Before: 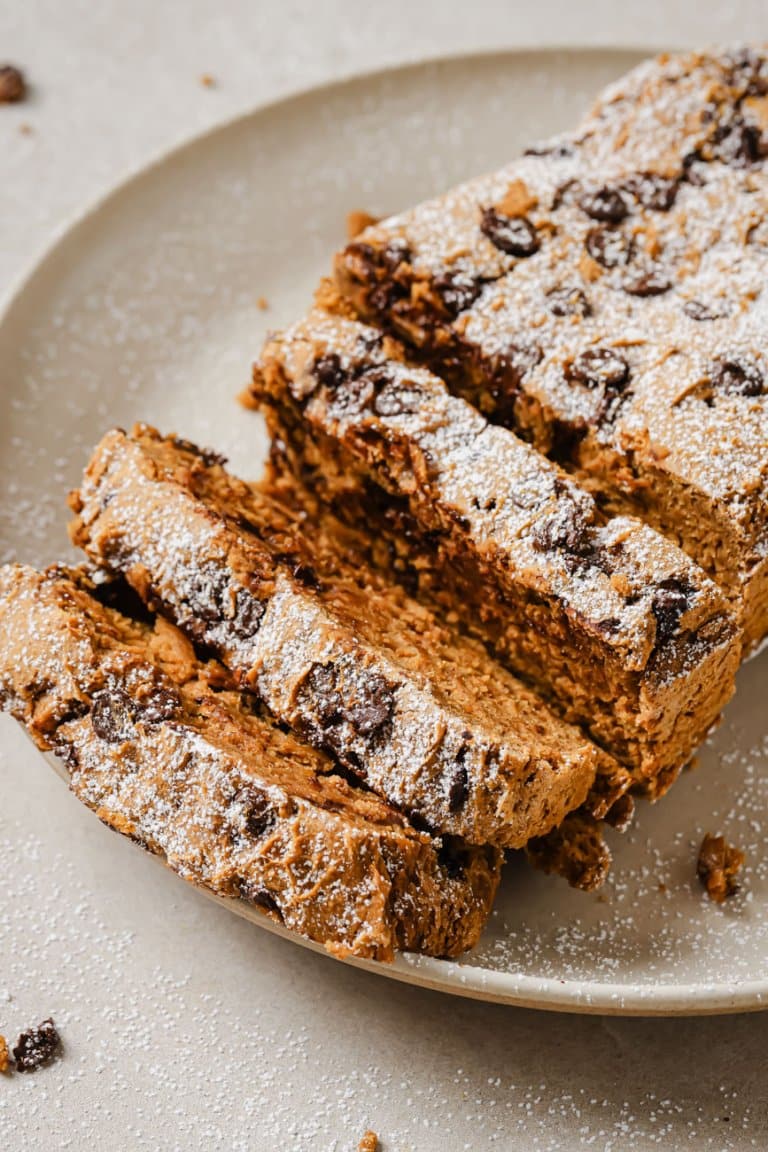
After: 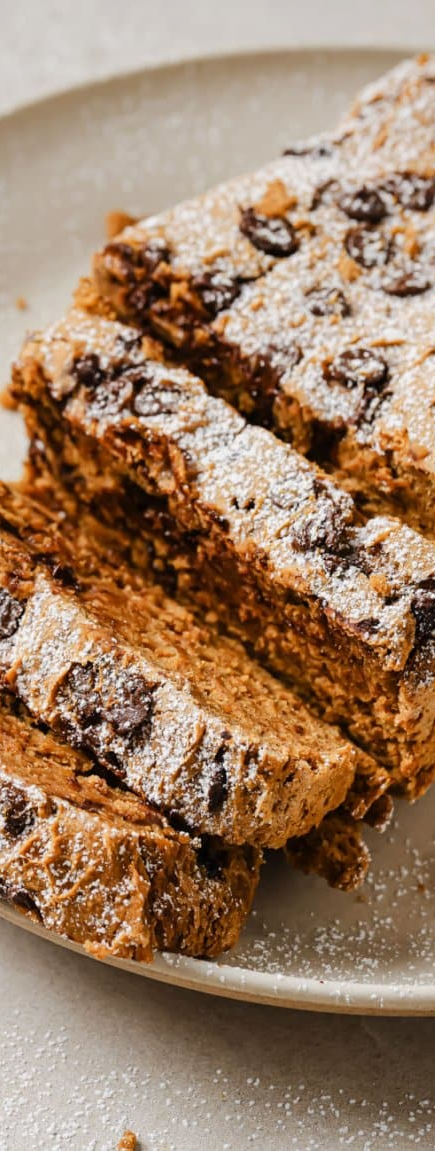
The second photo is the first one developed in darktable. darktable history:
crop: left 31.458%, top 0%, right 11.876%
color balance: contrast -0.5%
